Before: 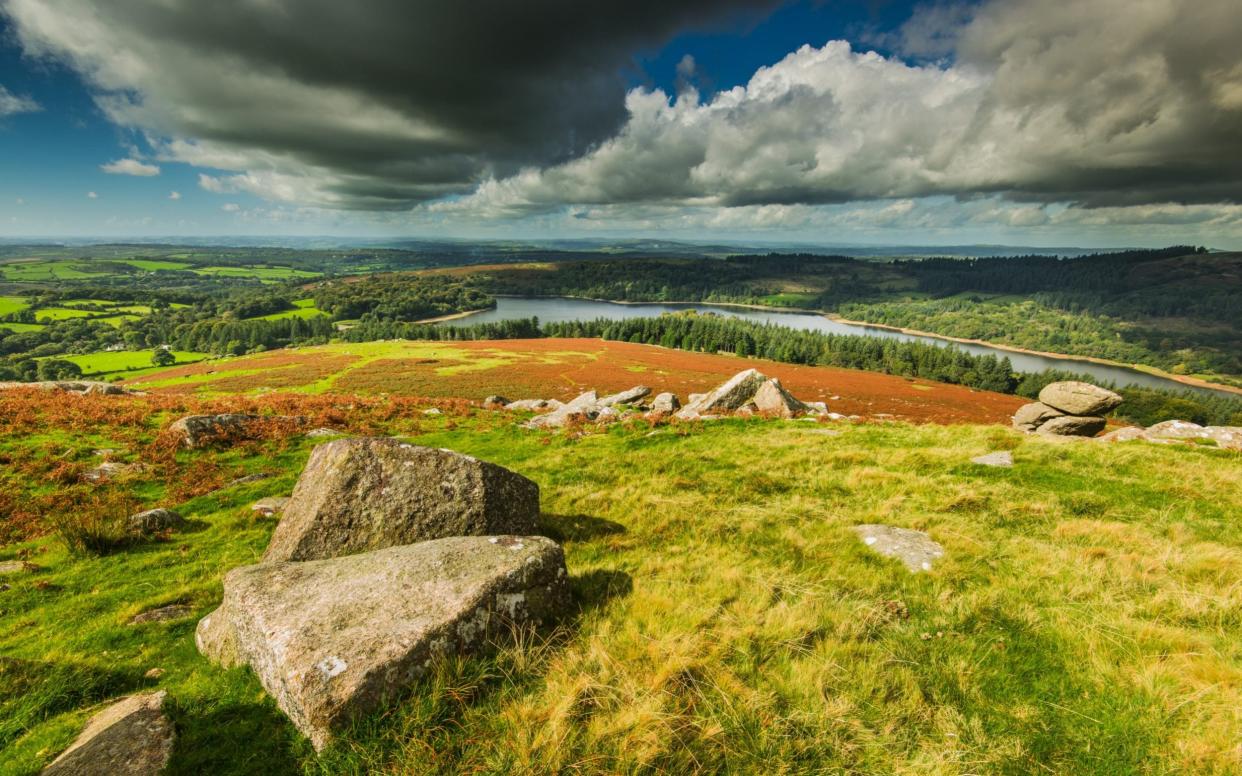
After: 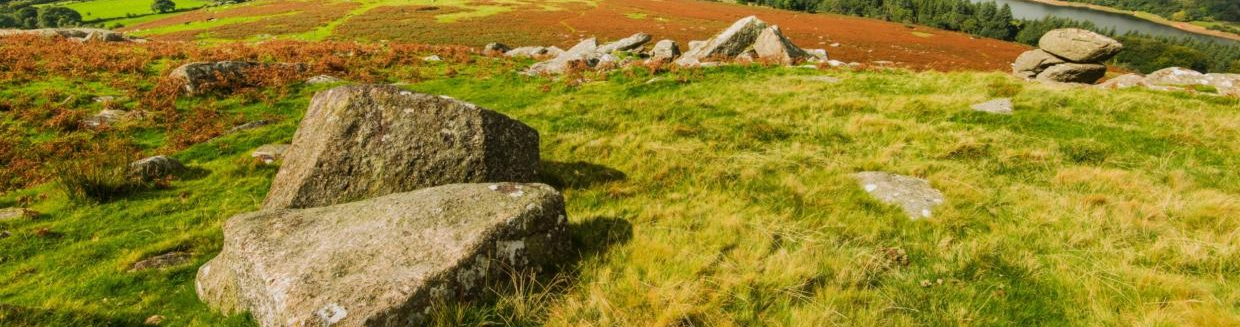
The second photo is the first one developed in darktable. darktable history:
exposure: exposure -0.153 EV, compensate highlight preservation false
crop: top 45.551%, bottom 12.262%
